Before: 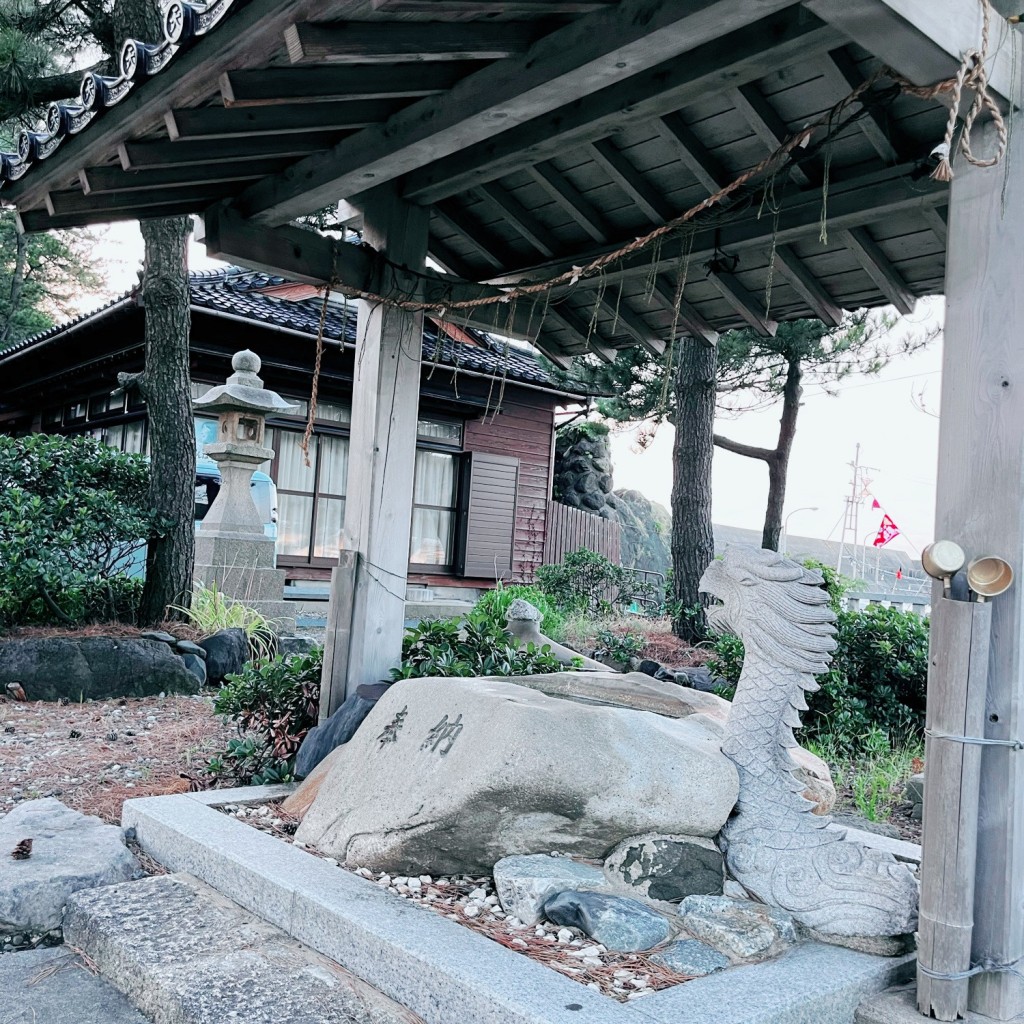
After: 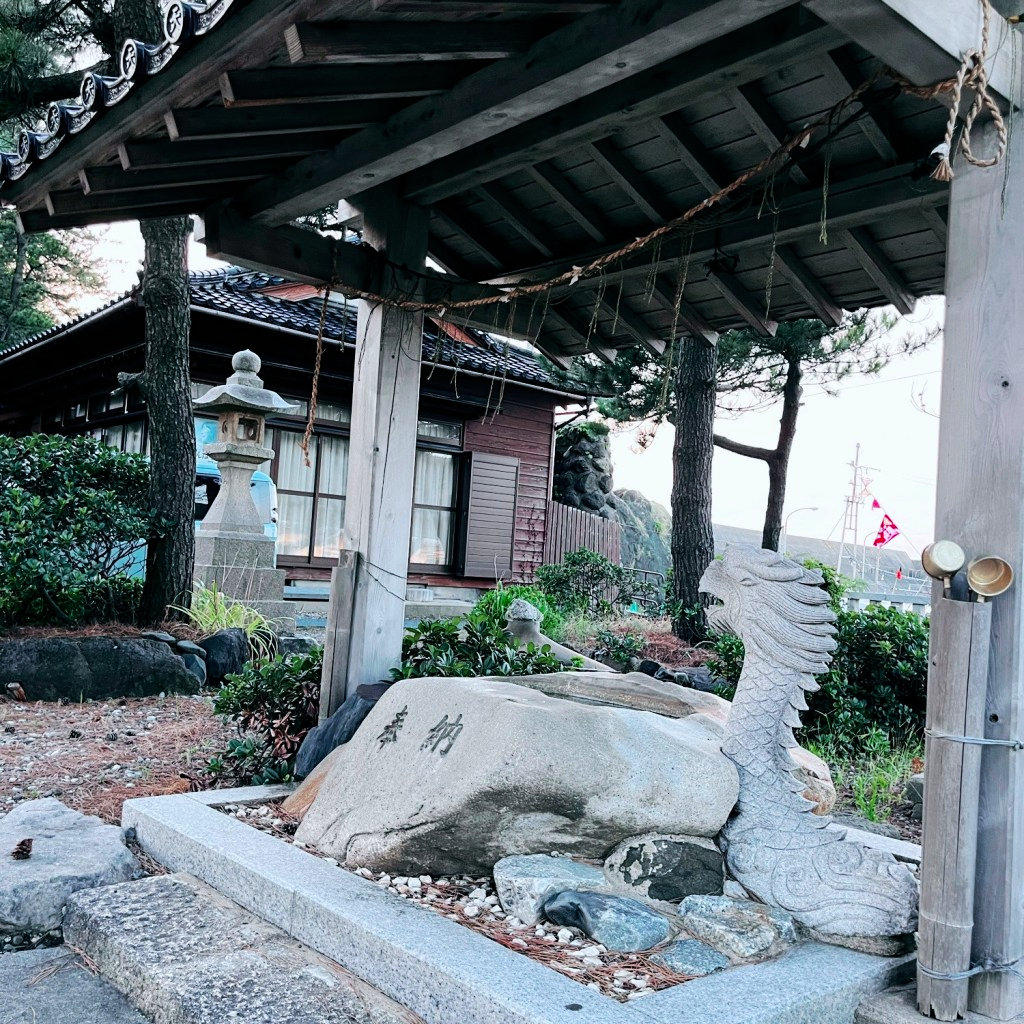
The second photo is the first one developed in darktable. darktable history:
exposure: exposure -0.582 EV, compensate highlight preservation false
color balance rgb: perceptual saturation grading › global saturation 20%, global vibrance 20%
tone equalizer: -8 EV -0.75 EV, -7 EV -0.7 EV, -6 EV -0.6 EV, -5 EV -0.4 EV, -3 EV 0.4 EV, -2 EV 0.6 EV, -1 EV 0.7 EV, +0 EV 0.75 EV, edges refinement/feathering 500, mask exposure compensation -1.57 EV, preserve details no
